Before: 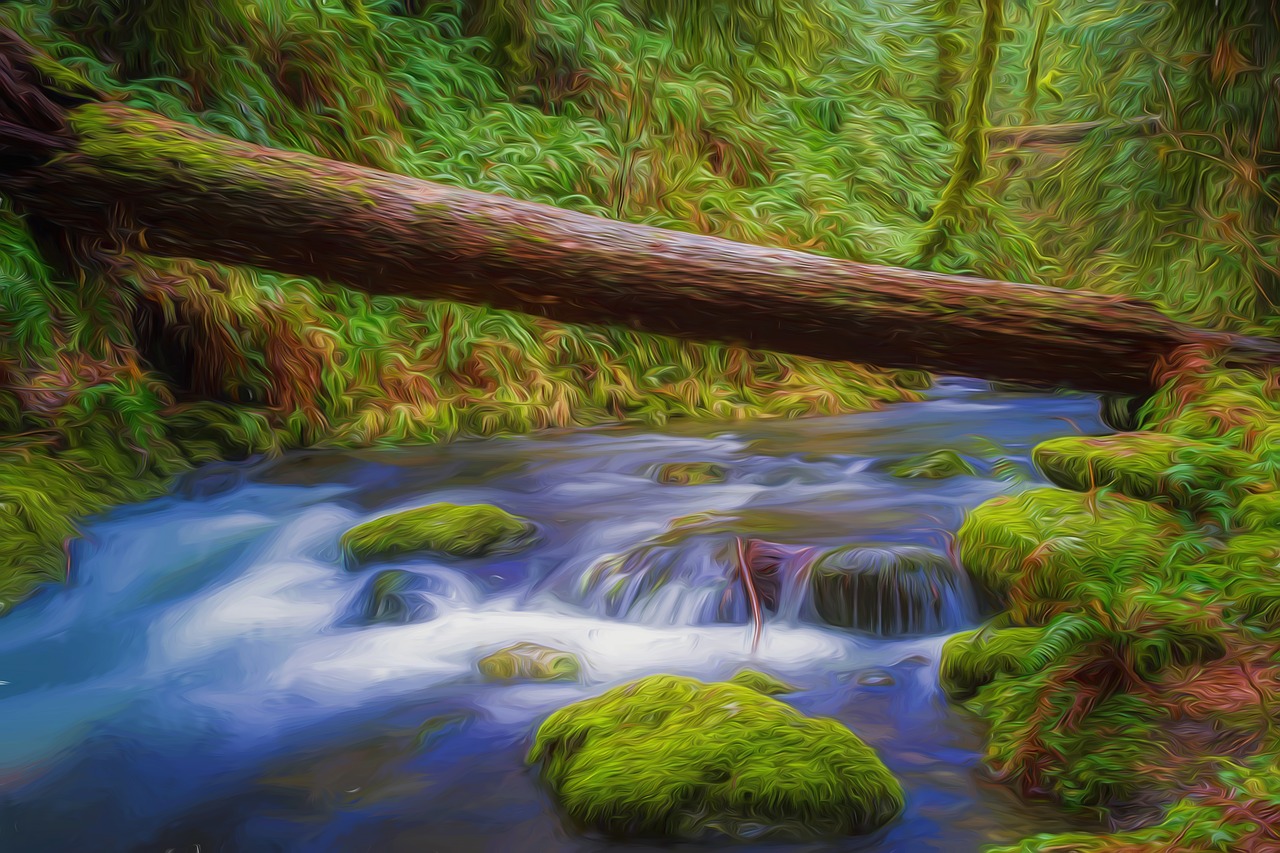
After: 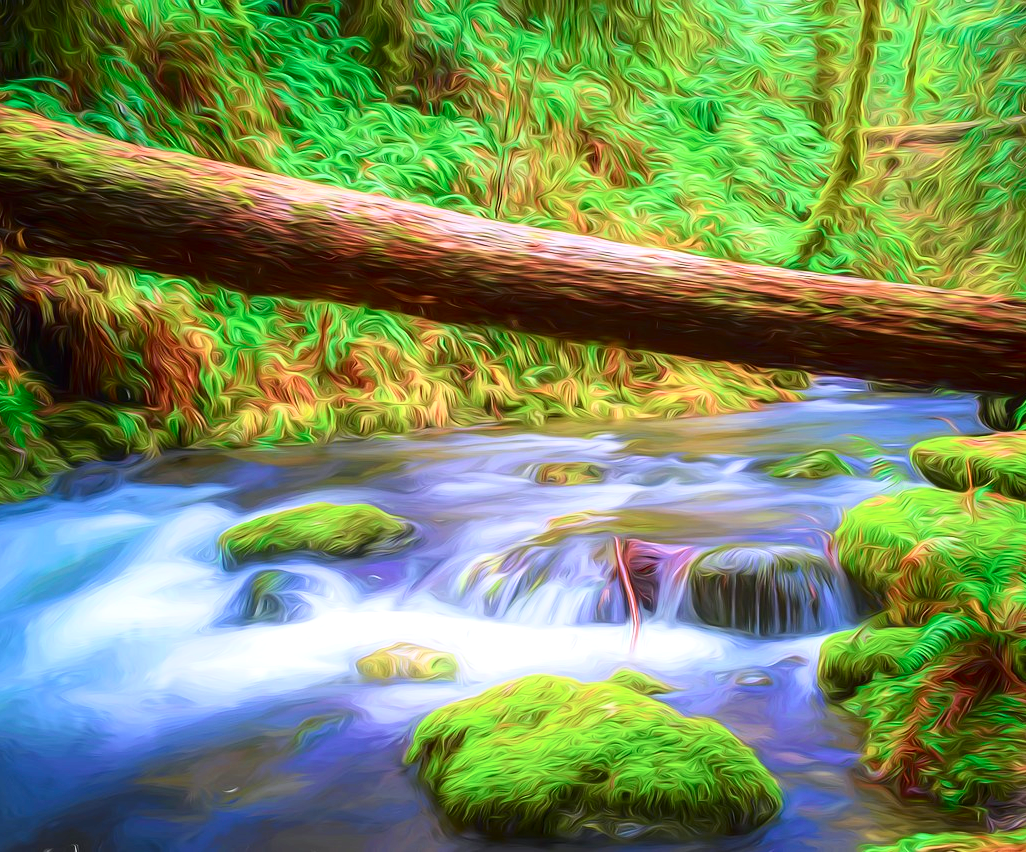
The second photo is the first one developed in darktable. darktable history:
exposure: black level correction 0, exposure 0.7 EV, compensate exposure bias true, compensate highlight preservation false
crop and rotate: left 9.597%, right 10.195%
tone curve: curves: ch0 [(0, 0) (0.051, 0.021) (0.11, 0.069) (0.249, 0.235) (0.452, 0.526) (0.596, 0.713) (0.703, 0.83) (0.851, 0.938) (1, 1)]; ch1 [(0, 0) (0.1, 0.038) (0.318, 0.221) (0.413, 0.325) (0.443, 0.412) (0.483, 0.474) (0.503, 0.501) (0.516, 0.517) (0.548, 0.568) (0.569, 0.599) (0.594, 0.634) (0.666, 0.701) (1, 1)]; ch2 [(0, 0) (0.453, 0.435) (0.479, 0.476) (0.504, 0.5) (0.529, 0.537) (0.556, 0.583) (0.584, 0.618) (0.824, 0.815) (1, 1)], color space Lab, independent channels, preserve colors none
